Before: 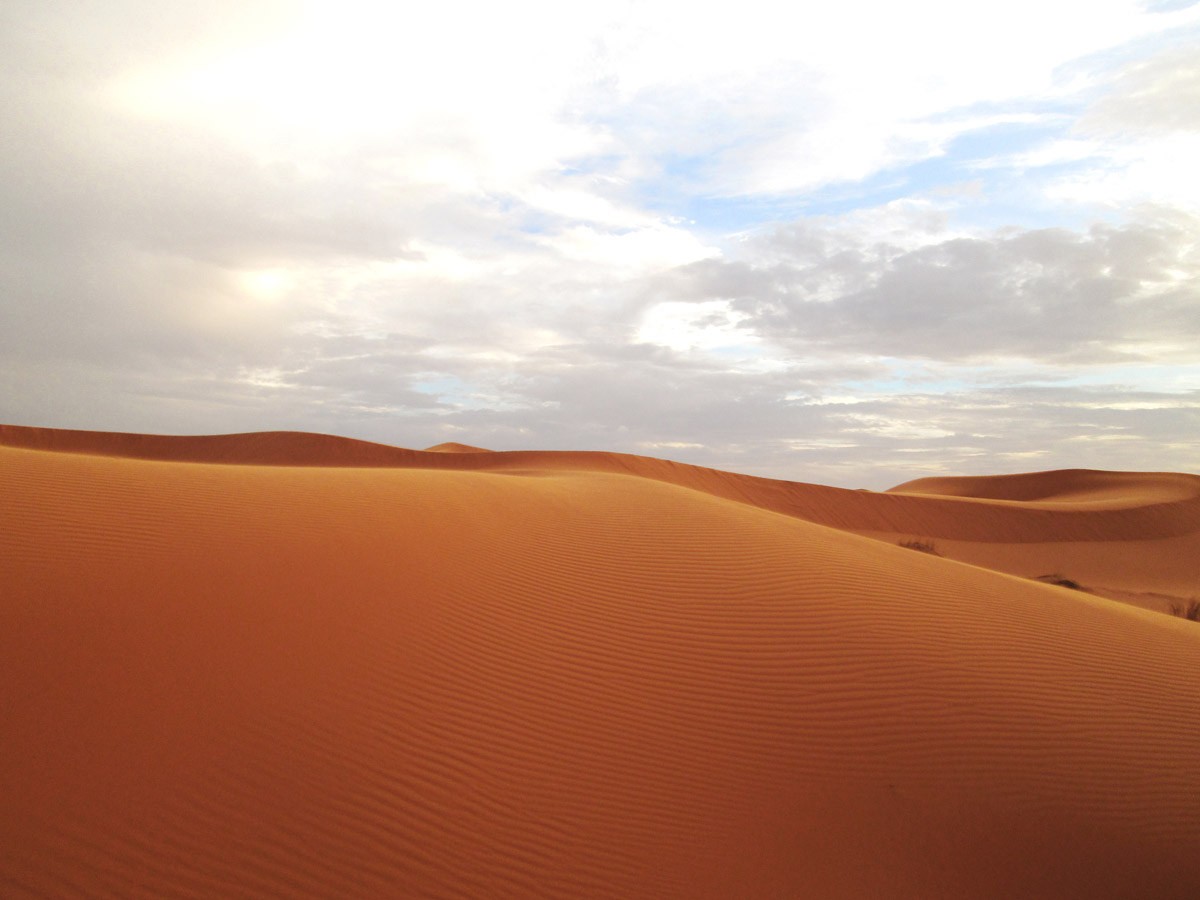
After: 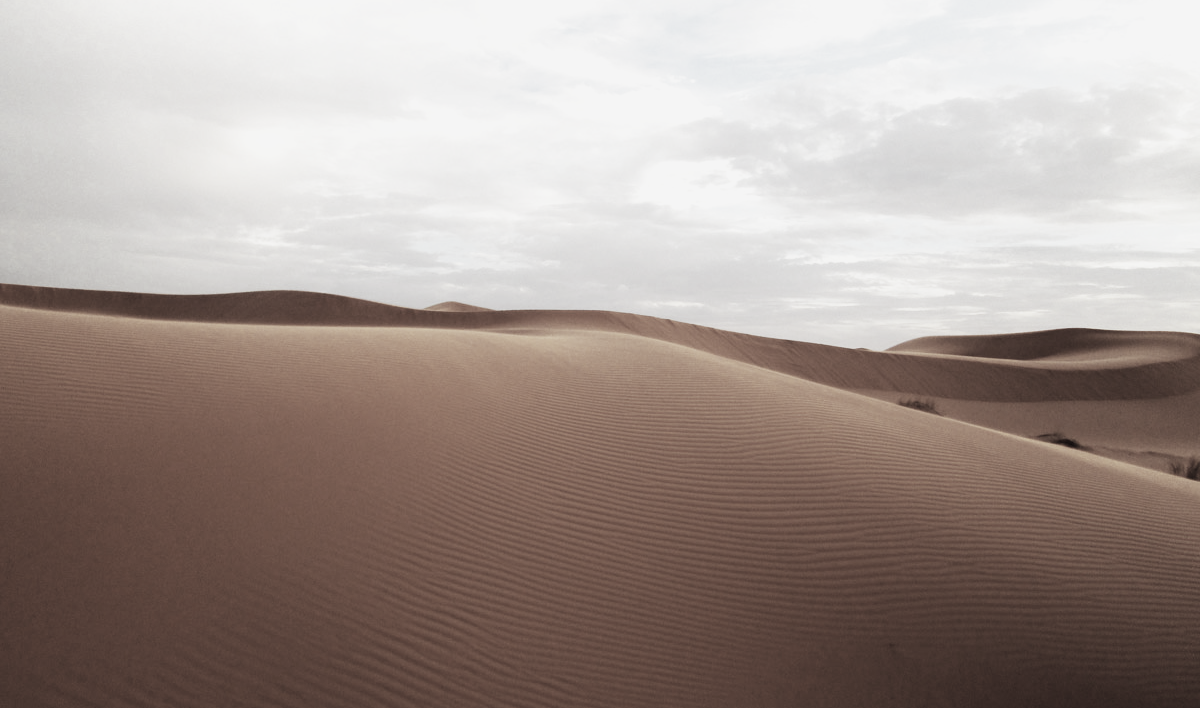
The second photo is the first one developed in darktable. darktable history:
crop and rotate: top 15.774%, bottom 5.506%
color correction: saturation 0.2
sigmoid: contrast 1.93, skew 0.29, preserve hue 0%
